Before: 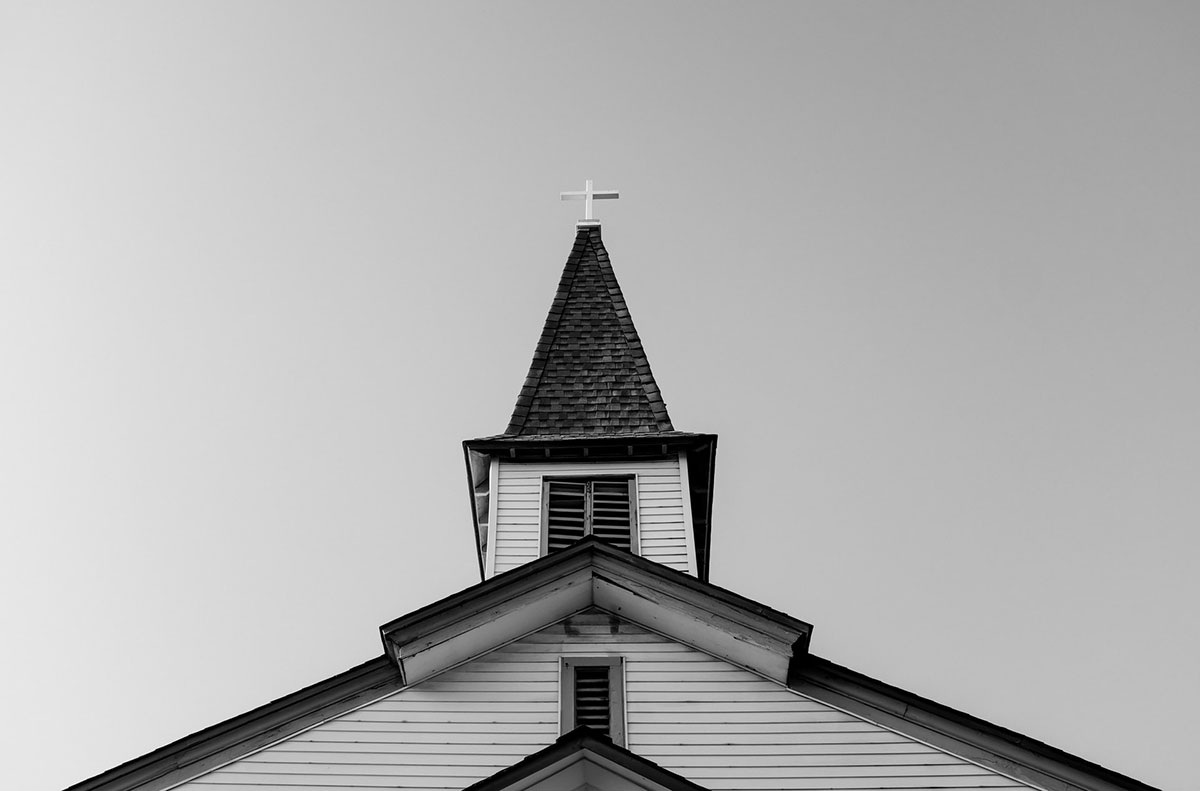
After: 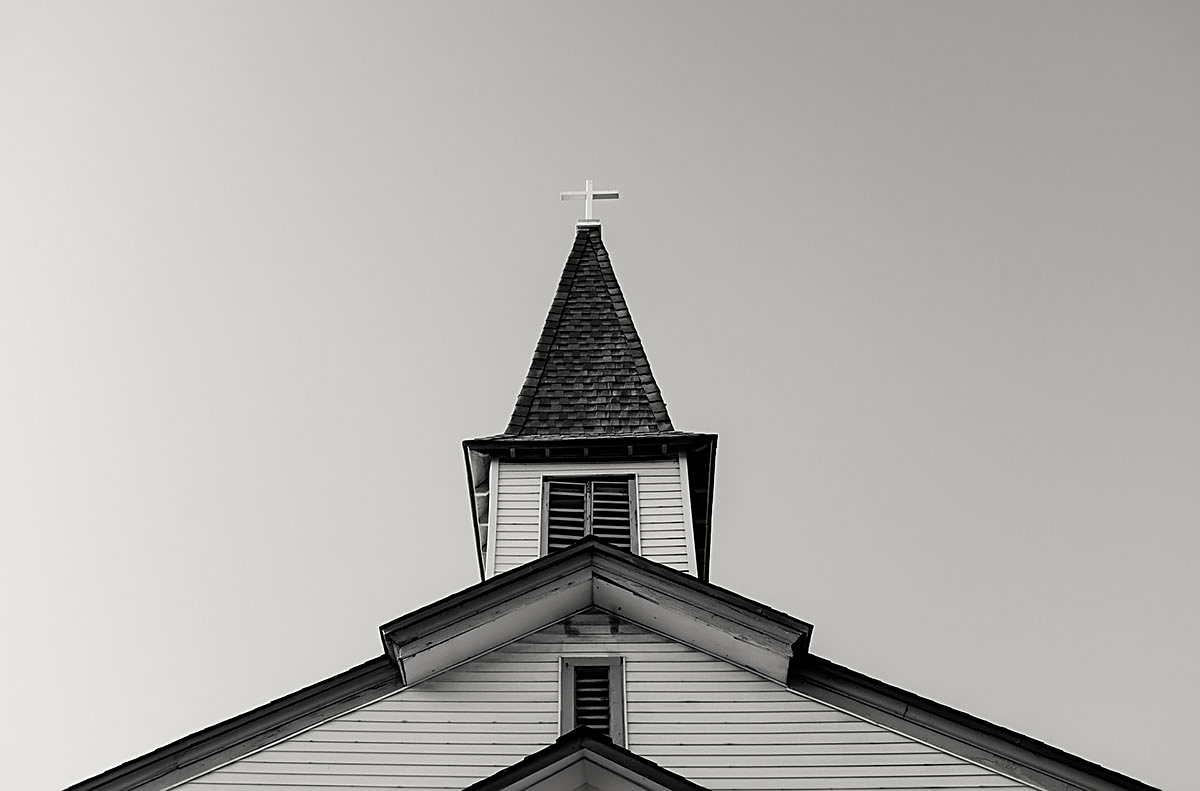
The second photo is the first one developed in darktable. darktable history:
white balance: red 1.009, blue 0.985
sharpen: on, module defaults
